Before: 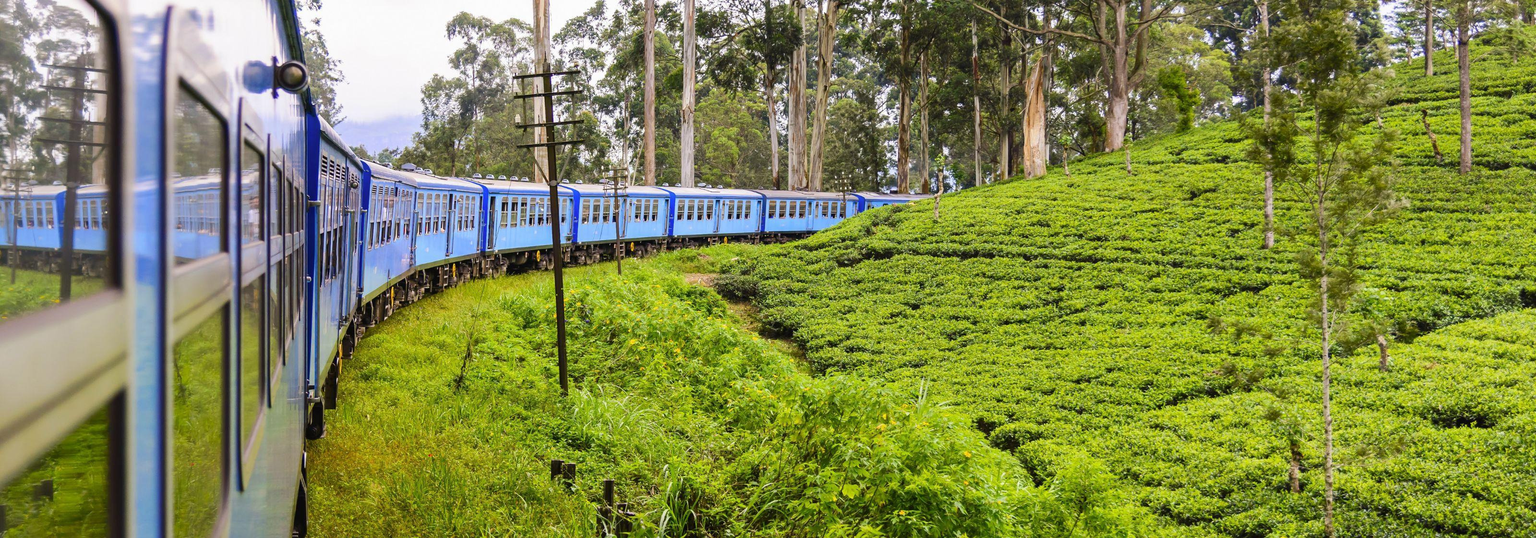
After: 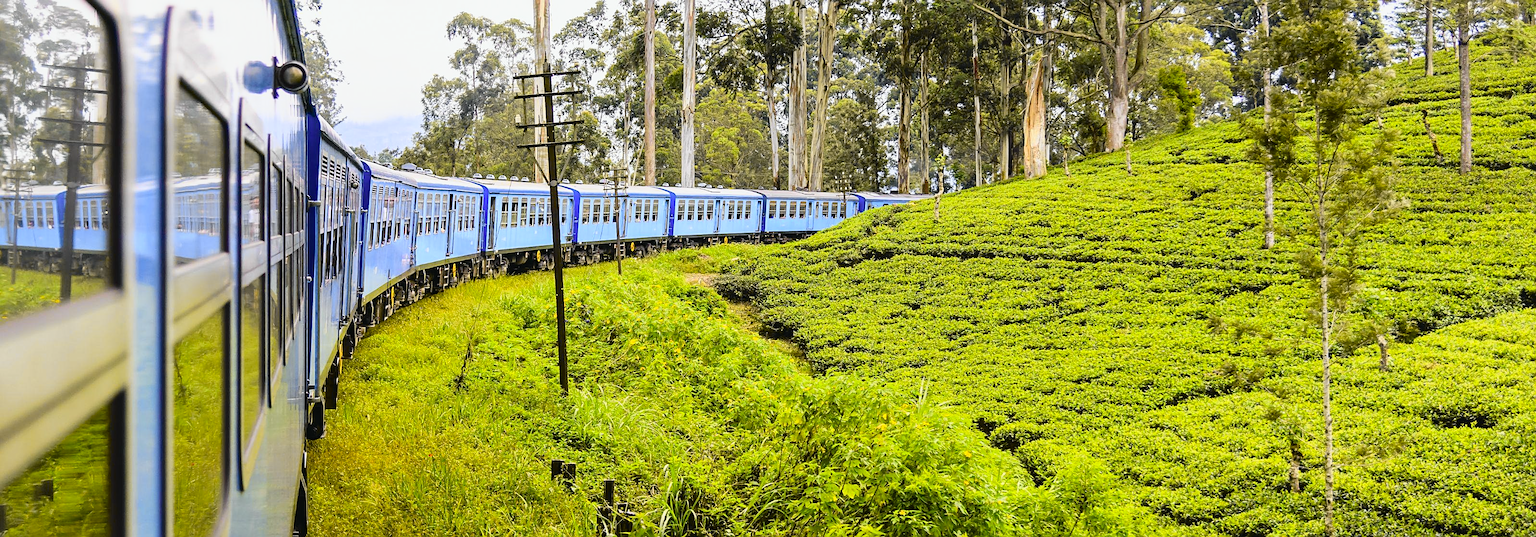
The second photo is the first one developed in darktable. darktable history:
vignetting: fall-off start 100%, brightness -0.406, saturation -0.3, width/height ratio 1.324, dithering 8-bit output, unbound false
tone curve: curves: ch0 [(0, 0.013) (0.129, 0.1) (0.327, 0.382) (0.489, 0.573) (0.66, 0.748) (0.858, 0.926) (1, 0.977)]; ch1 [(0, 0) (0.353, 0.344) (0.45, 0.46) (0.498, 0.495) (0.521, 0.506) (0.563, 0.559) (0.592, 0.585) (0.657, 0.655) (1, 1)]; ch2 [(0, 0) (0.333, 0.346) (0.375, 0.375) (0.427, 0.44) (0.5, 0.501) (0.505, 0.499) (0.528, 0.533) (0.579, 0.61) (0.612, 0.644) (0.66, 0.715) (1, 1)], color space Lab, independent channels, preserve colors none
sharpen: on, module defaults
